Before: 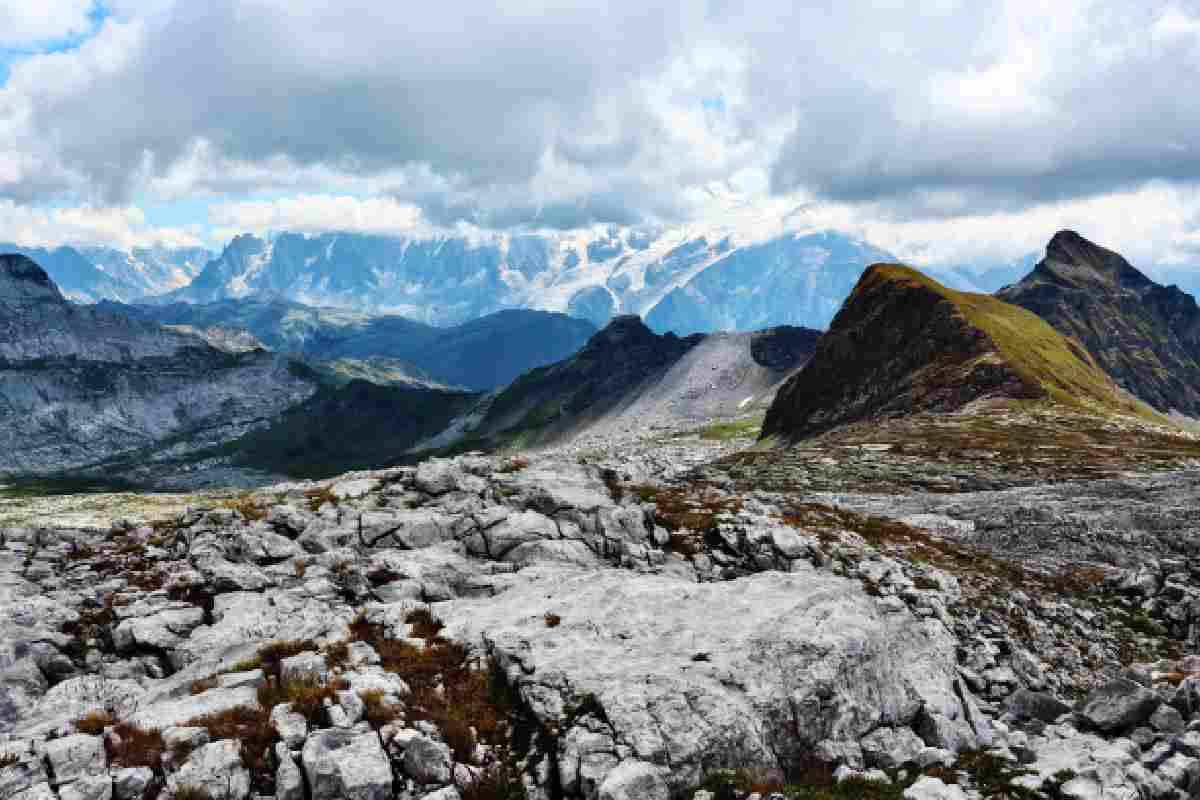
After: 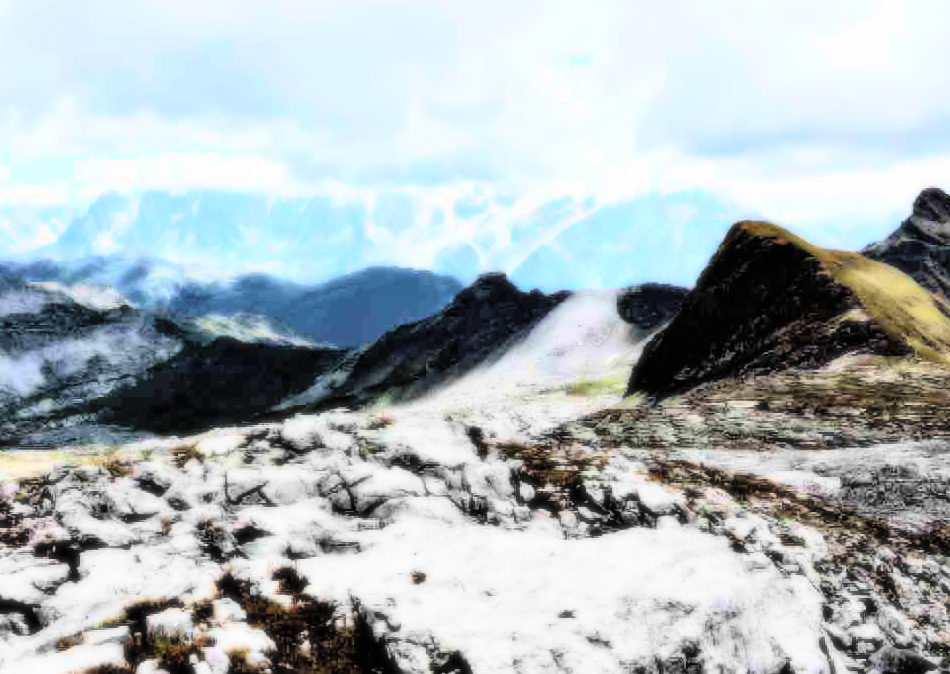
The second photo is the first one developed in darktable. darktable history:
crop: left 11.225%, top 5.381%, right 9.565%, bottom 10.314%
filmic rgb: black relative exposure -5 EV, hardness 2.88, contrast 1.2
tone equalizer: on, module defaults
shadows and highlights: radius 125.46, shadows 30.51, highlights -30.51, low approximation 0.01, soften with gaussian
contrast brightness saturation: brightness 0.13
bloom: size 0%, threshold 54.82%, strength 8.31%
